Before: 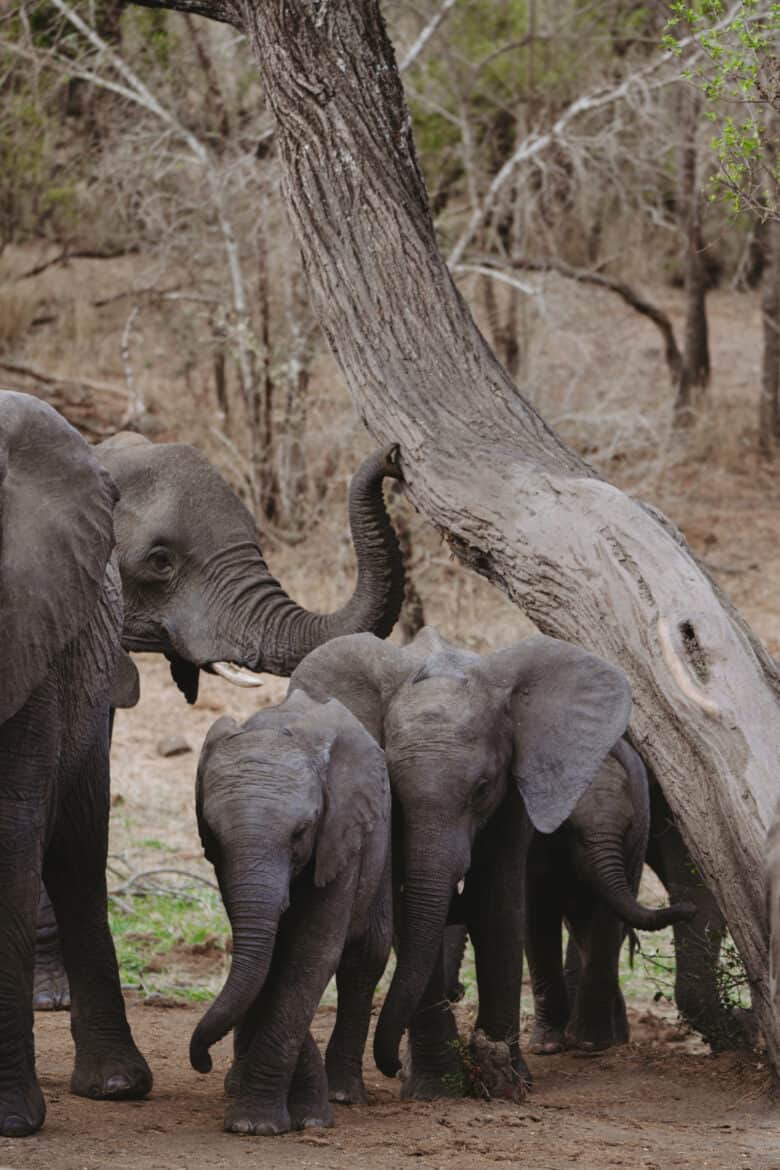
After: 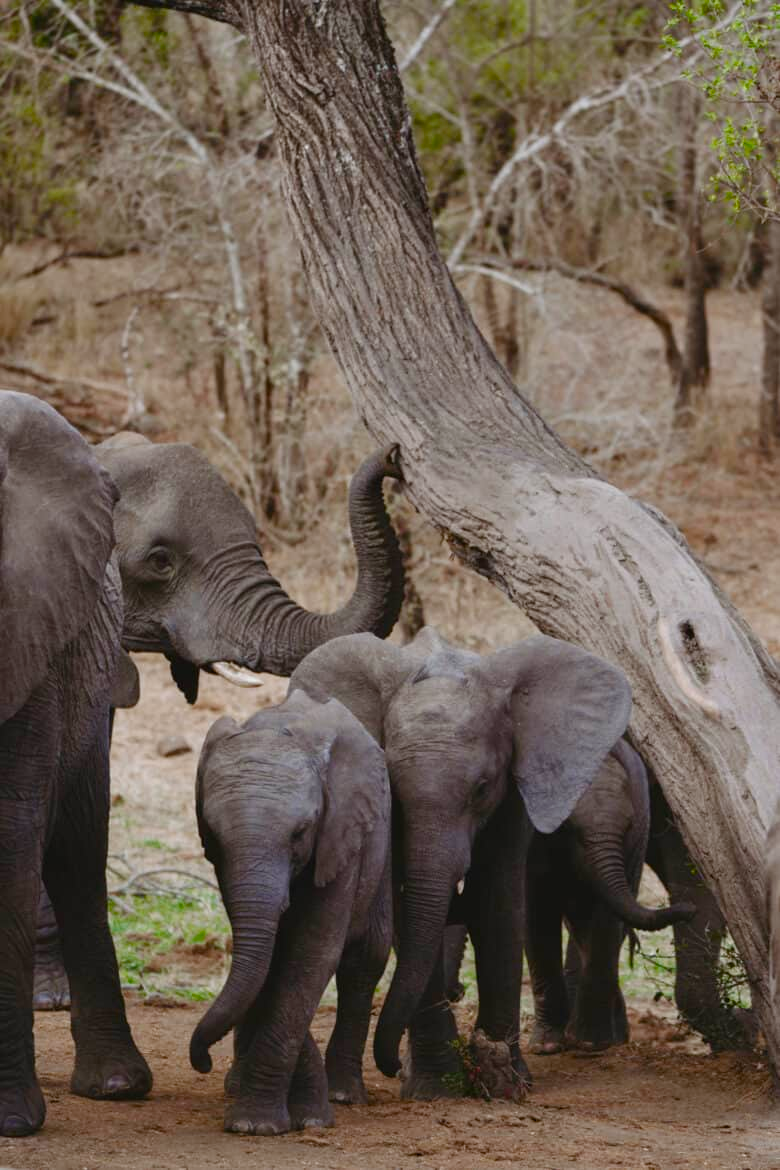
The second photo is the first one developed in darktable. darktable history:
color balance rgb: perceptual saturation grading › global saturation 20%, perceptual saturation grading › highlights -25%, perceptual saturation grading › shadows 50%
white balance: red 1, blue 1
